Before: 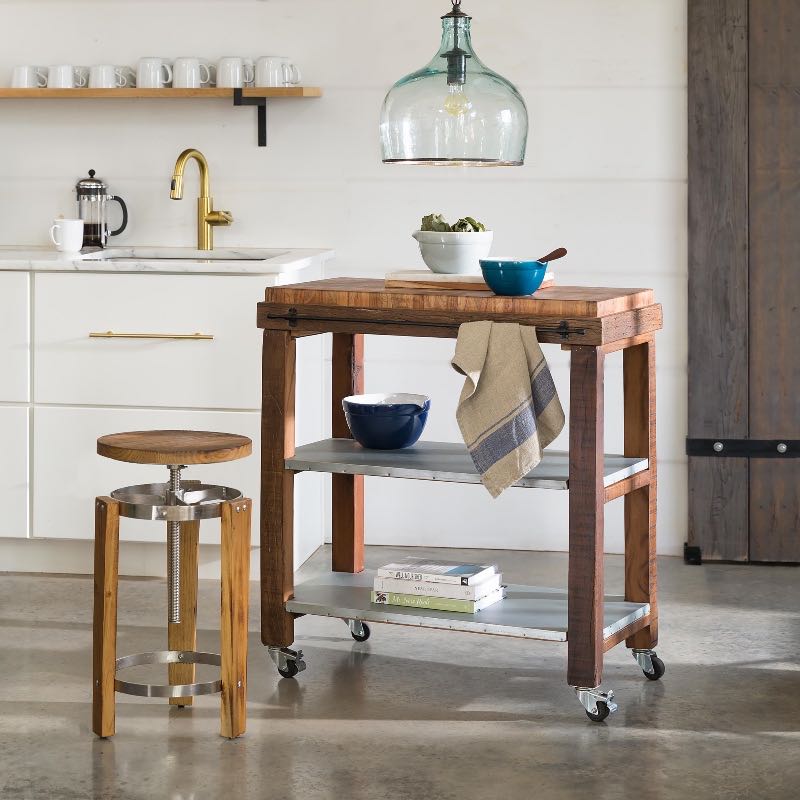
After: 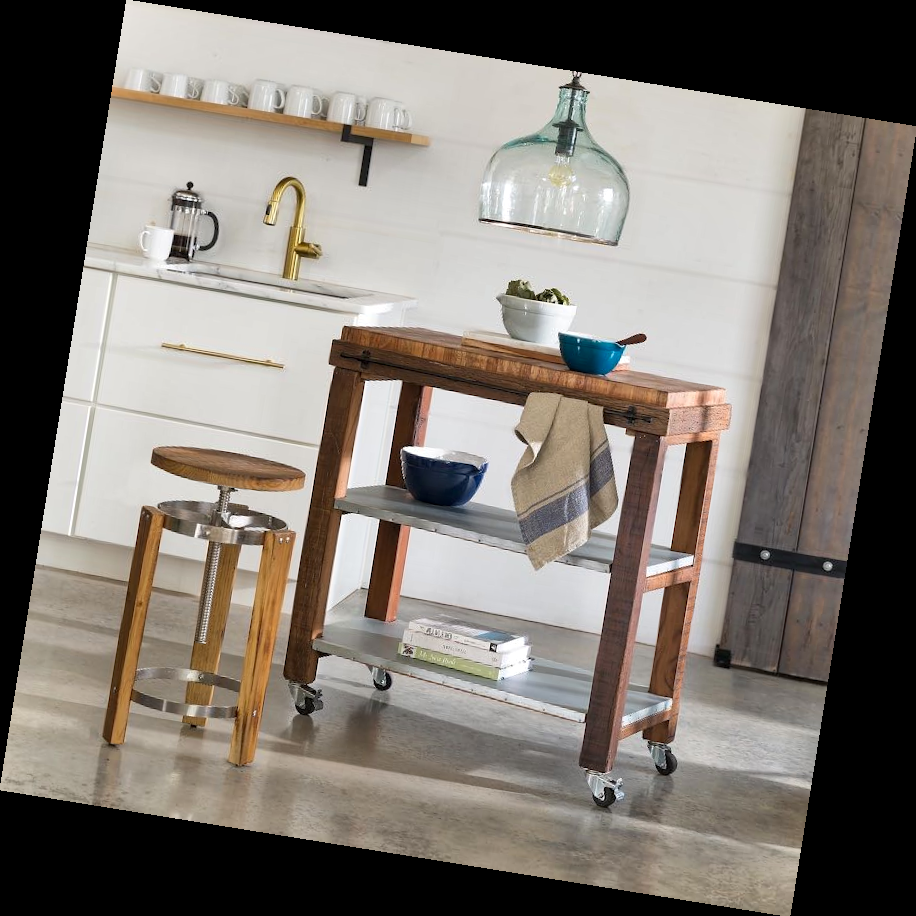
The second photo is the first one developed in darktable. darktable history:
rotate and perspective: rotation 9.12°, automatic cropping off
shadows and highlights: soften with gaussian
local contrast: highlights 100%, shadows 100%, detail 120%, midtone range 0.2
